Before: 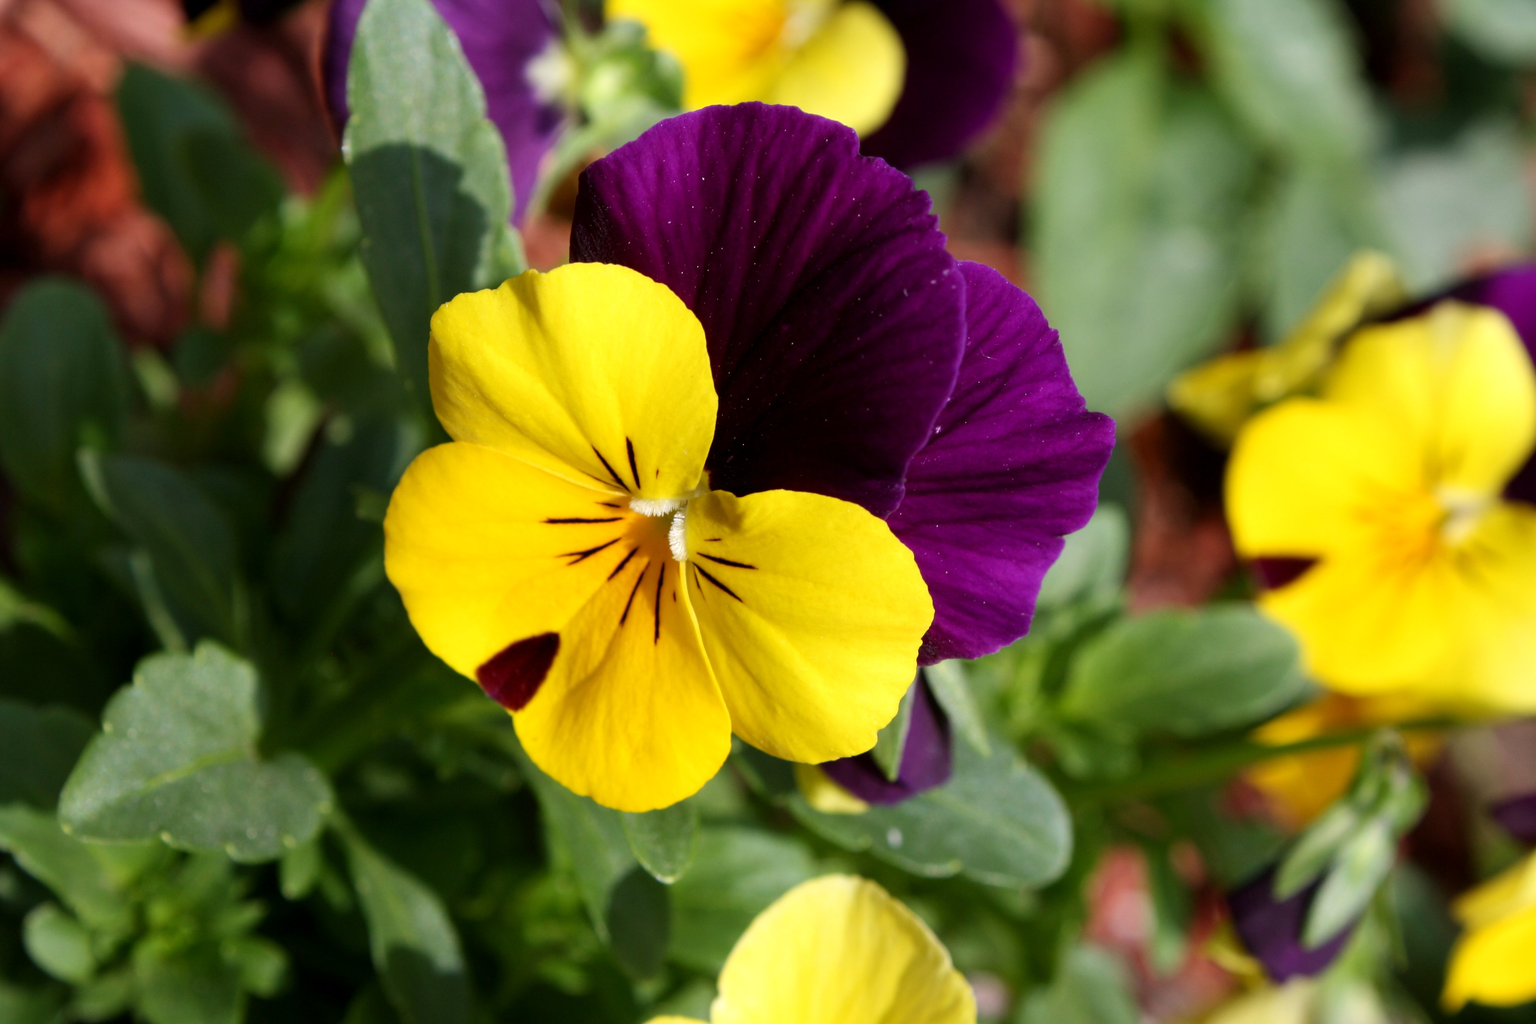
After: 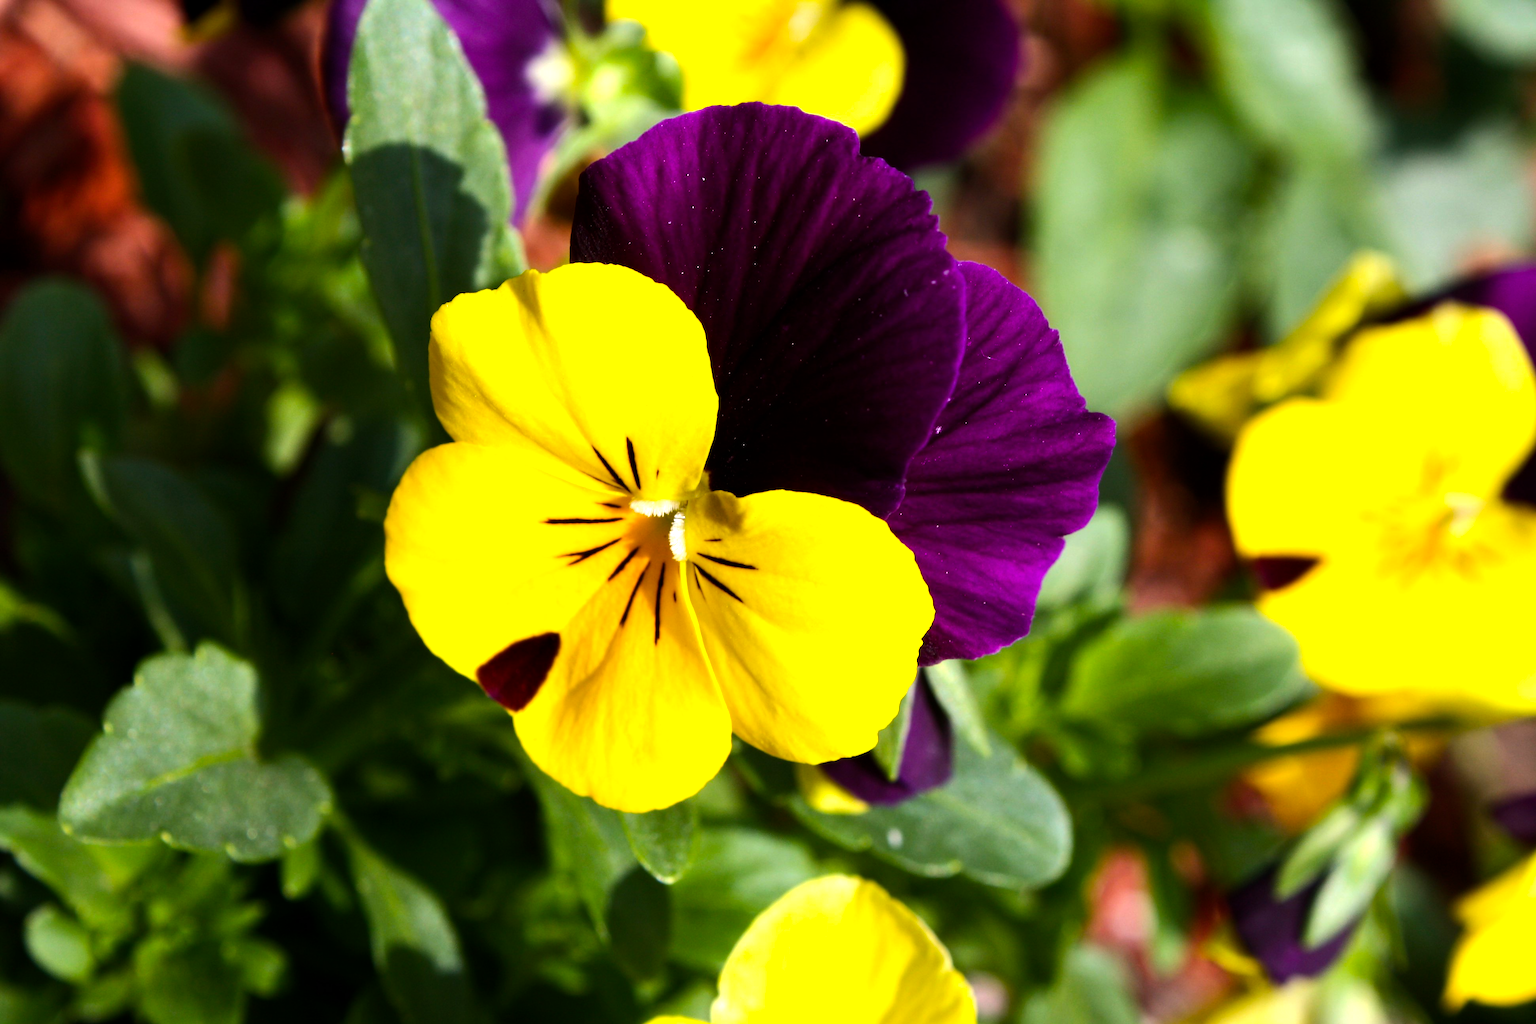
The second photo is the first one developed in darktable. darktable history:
tone equalizer: -8 EV -0.75 EV, -7 EV -0.7 EV, -6 EV -0.6 EV, -5 EV -0.4 EV, -3 EV 0.4 EV, -2 EV 0.6 EV, -1 EV 0.7 EV, +0 EV 0.75 EV, edges refinement/feathering 500, mask exposure compensation -1.57 EV, preserve details no
color balance rgb: perceptual saturation grading › global saturation 20%, global vibrance 20%
white balance: red 1, blue 1
